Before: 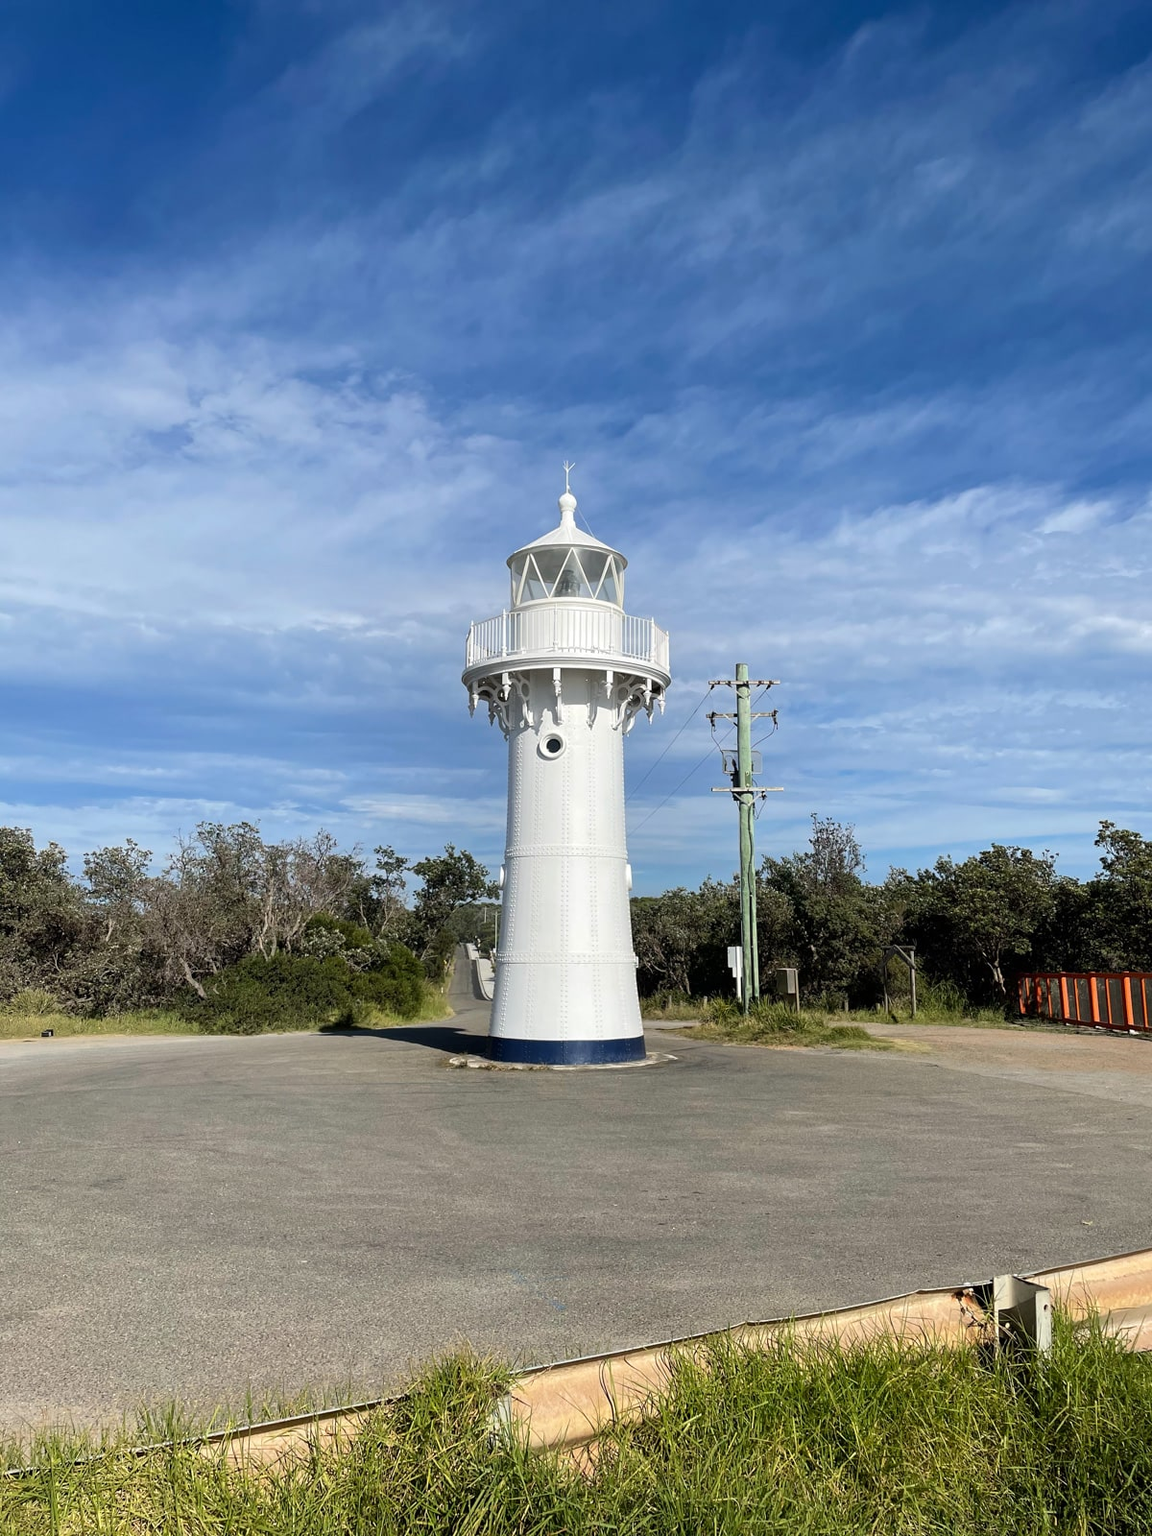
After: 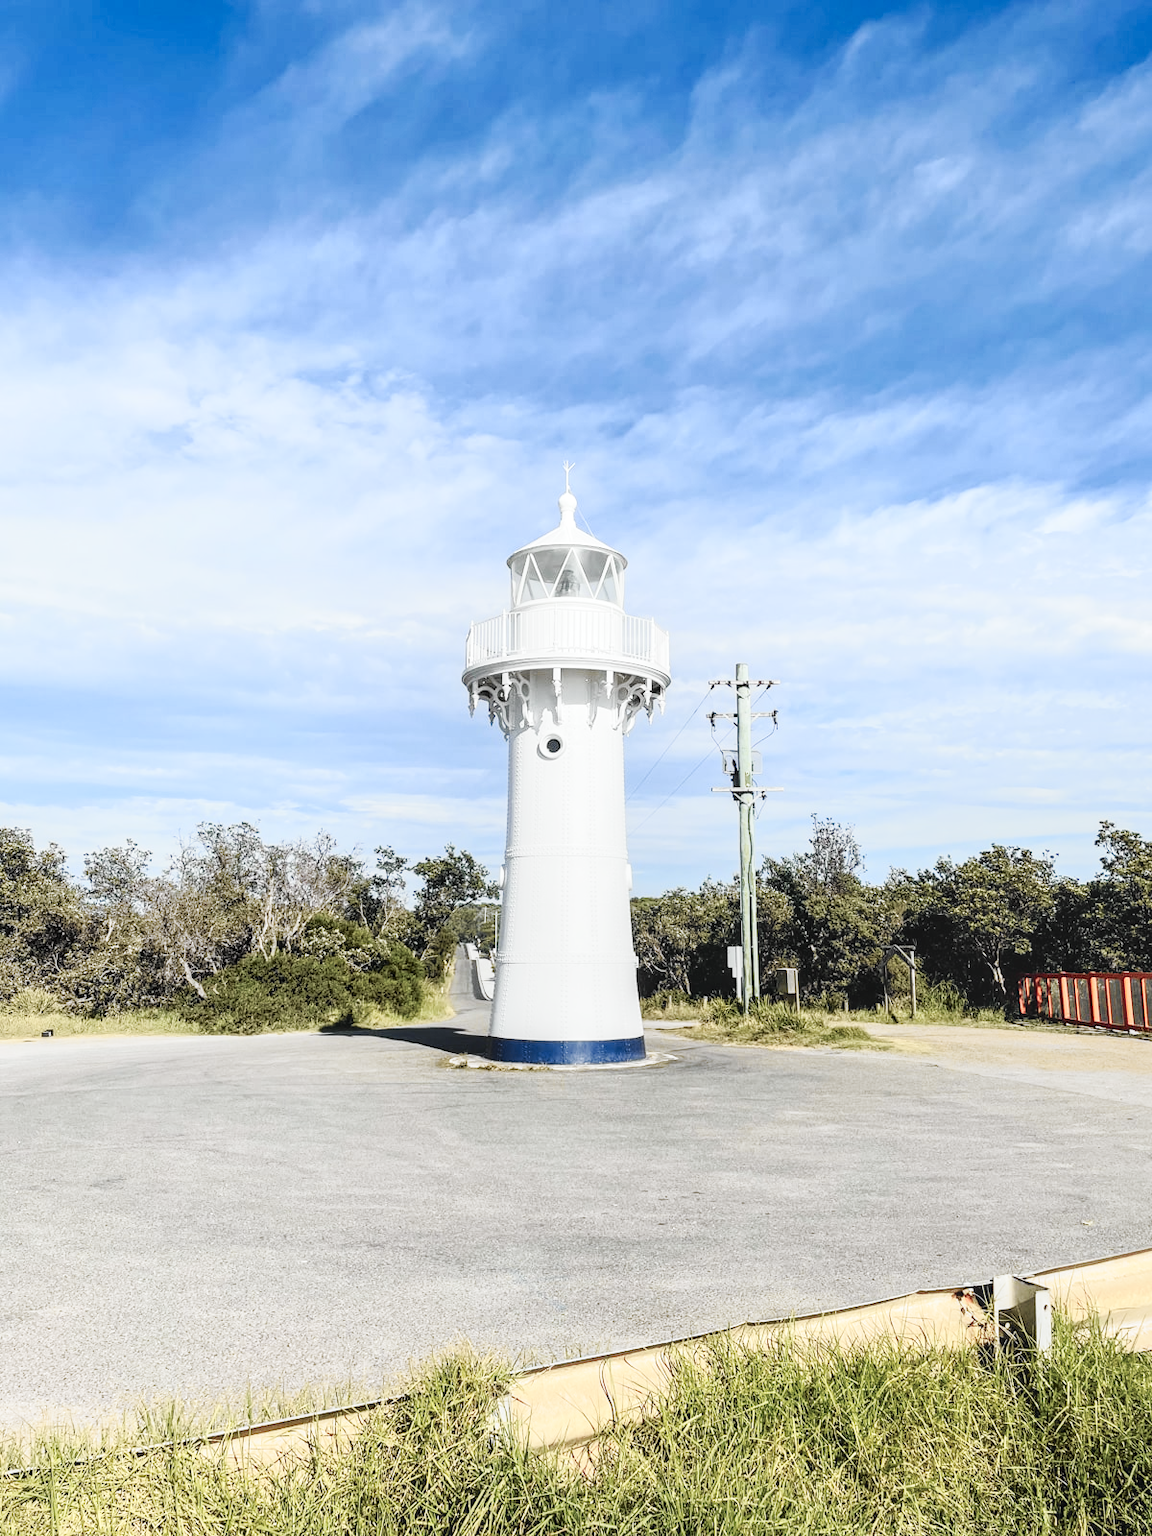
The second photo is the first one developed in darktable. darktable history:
color balance rgb: global vibrance 0.5%
local contrast: on, module defaults
base curve: curves: ch0 [(0, 0.007) (0.028, 0.063) (0.121, 0.311) (0.46, 0.743) (0.859, 0.957) (1, 1)], preserve colors none
tone curve: curves: ch0 [(0, 0.009) (0.105, 0.08) (0.195, 0.18) (0.283, 0.316) (0.384, 0.434) (0.485, 0.531) (0.638, 0.69) (0.81, 0.872) (1, 0.977)]; ch1 [(0, 0) (0.161, 0.092) (0.35, 0.33) (0.379, 0.401) (0.456, 0.469) (0.502, 0.5) (0.525, 0.514) (0.586, 0.604) (0.642, 0.645) (0.858, 0.817) (1, 0.942)]; ch2 [(0, 0) (0.371, 0.362) (0.437, 0.437) (0.48, 0.49) (0.53, 0.515) (0.56, 0.571) (0.622, 0.606) (0.881, 0.795) (1, 0.929)], color space Lab, independent channels, preserve colors none
